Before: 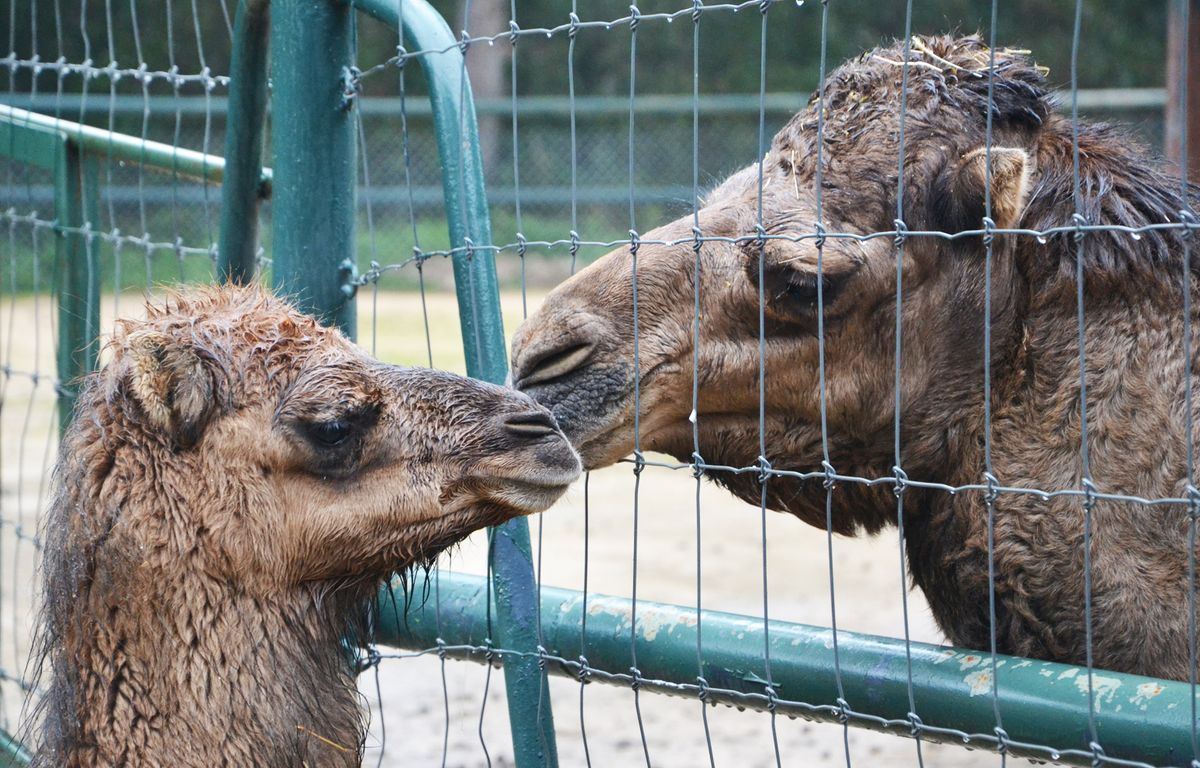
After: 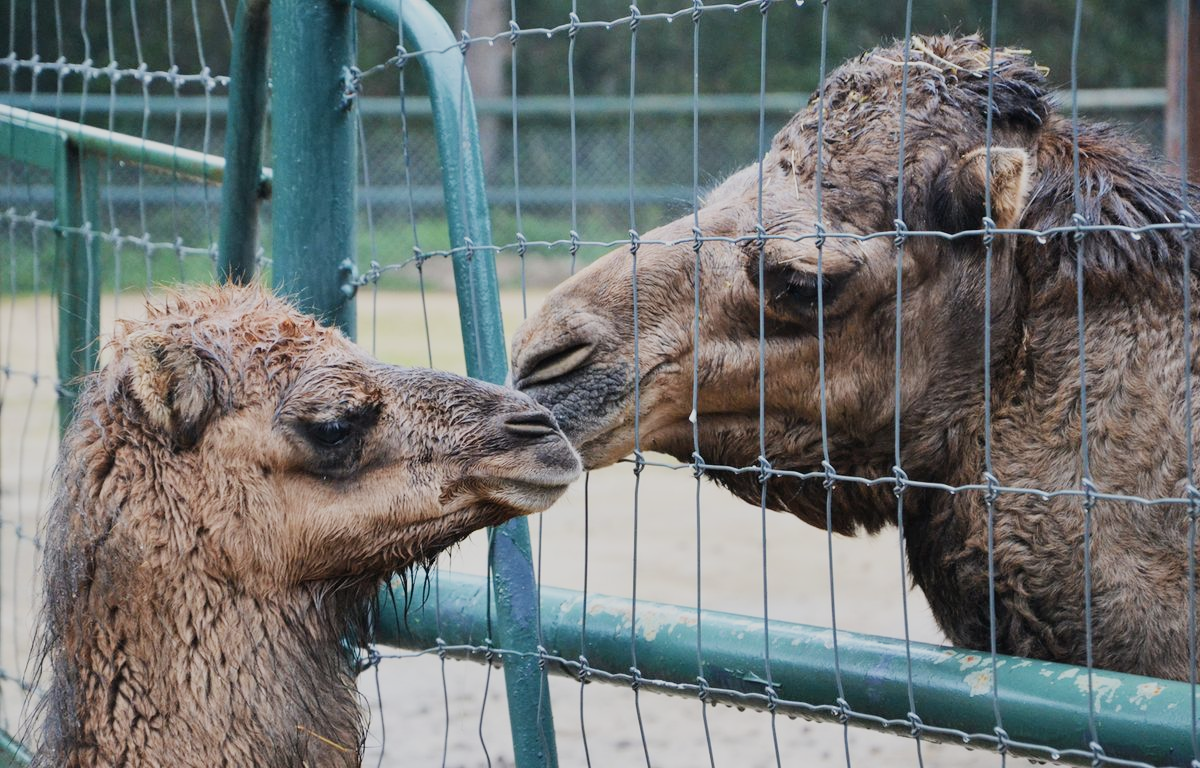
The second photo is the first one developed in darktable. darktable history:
filmic rgb: black relative exposure -16 EV, white relative exposure 4.95 EV, hardness 6.23, color science v4 (2020)
